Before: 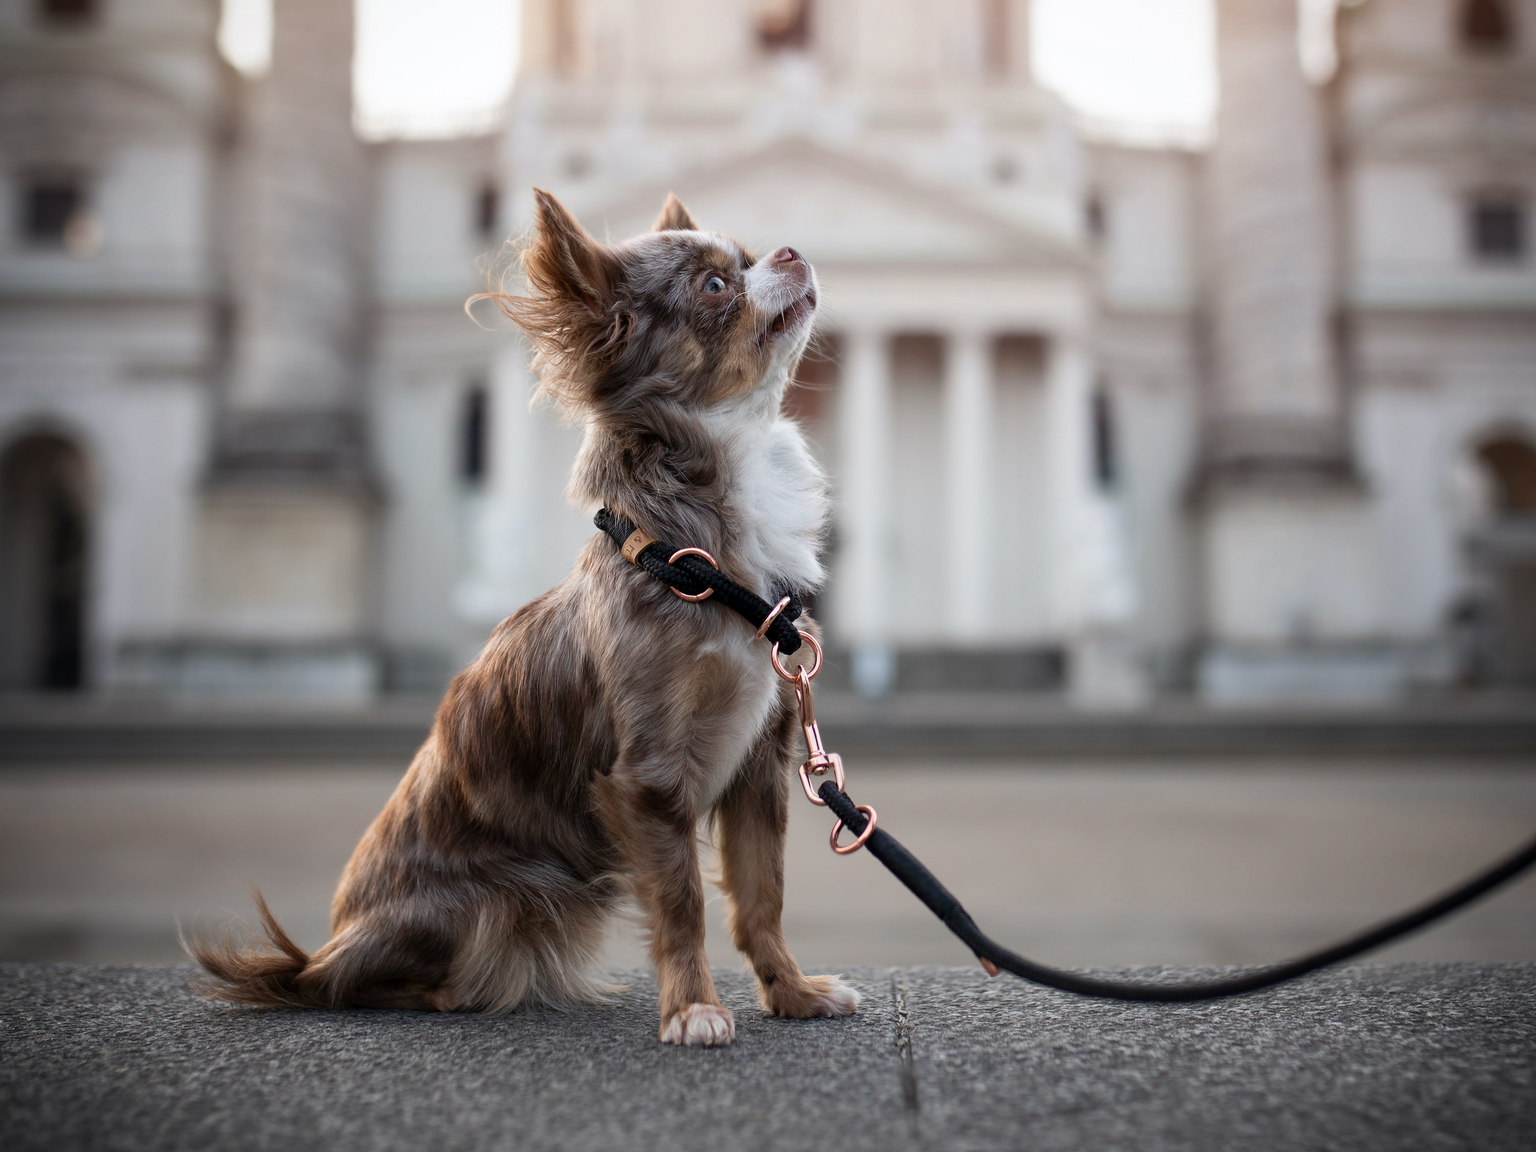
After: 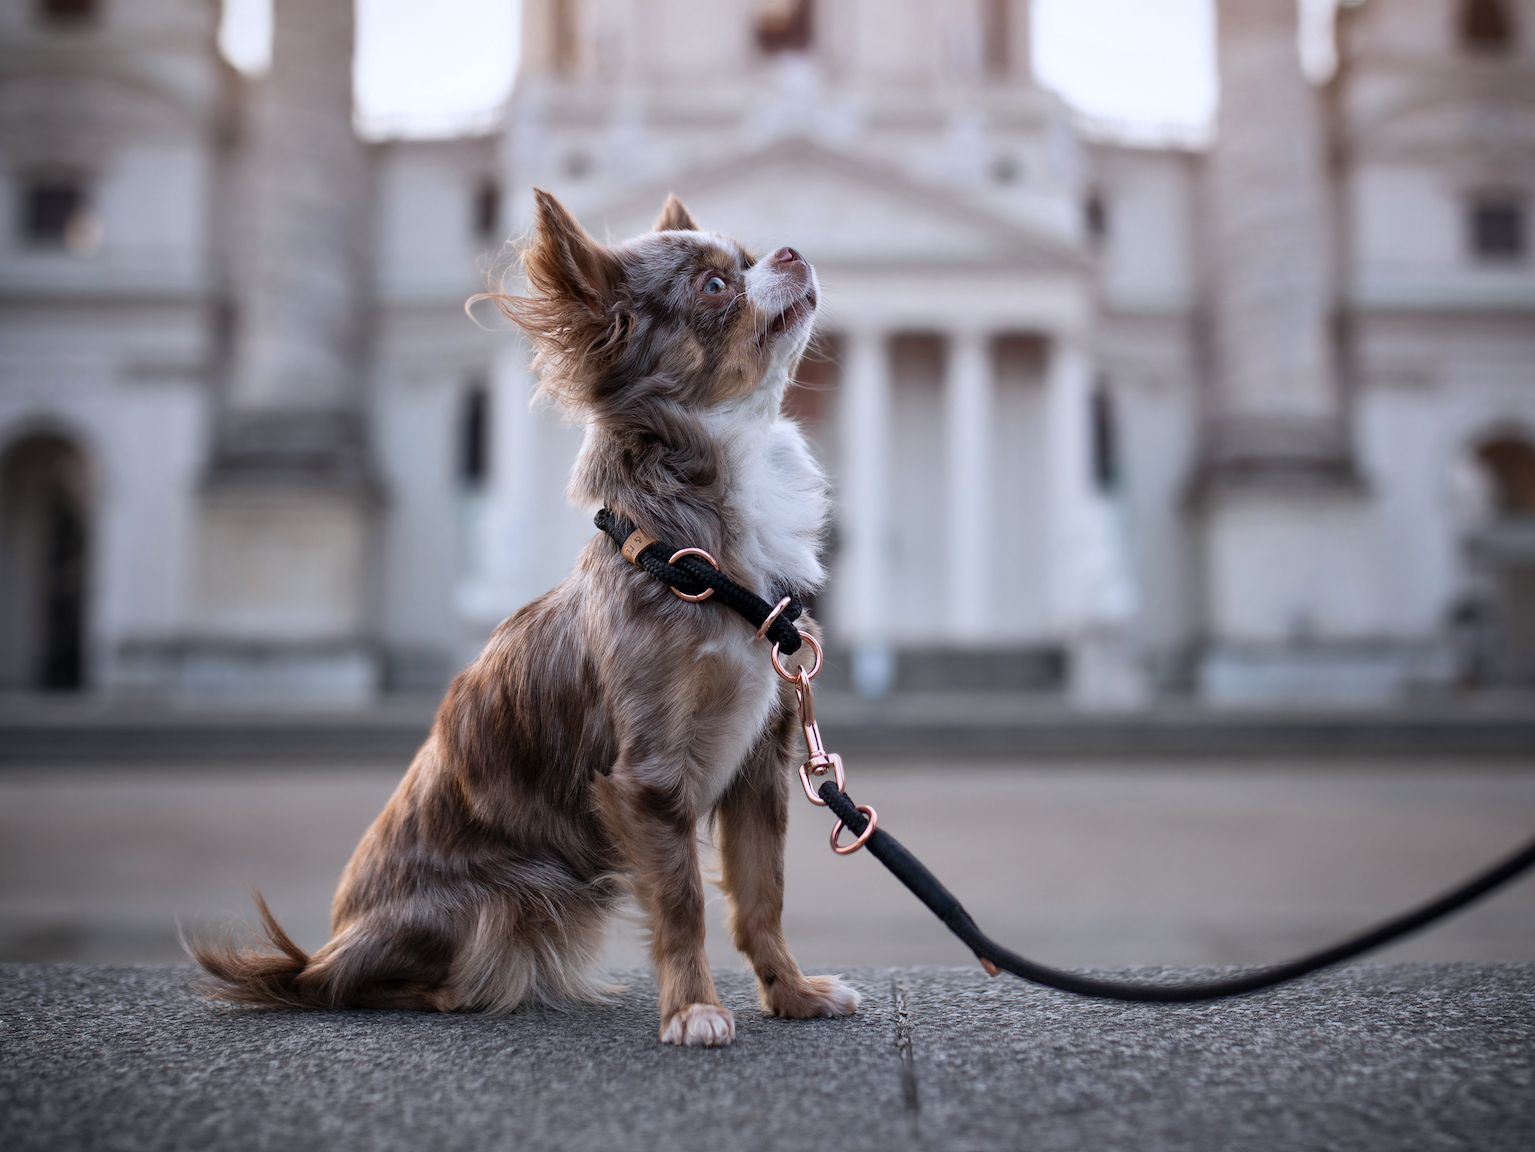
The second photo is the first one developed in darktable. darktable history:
shadows and highlights: low approximation 0.01, soften with gaussian
color calibration: illuminant as shot in camera, x 0.358, y 0.373, temperature 4628.91 K
